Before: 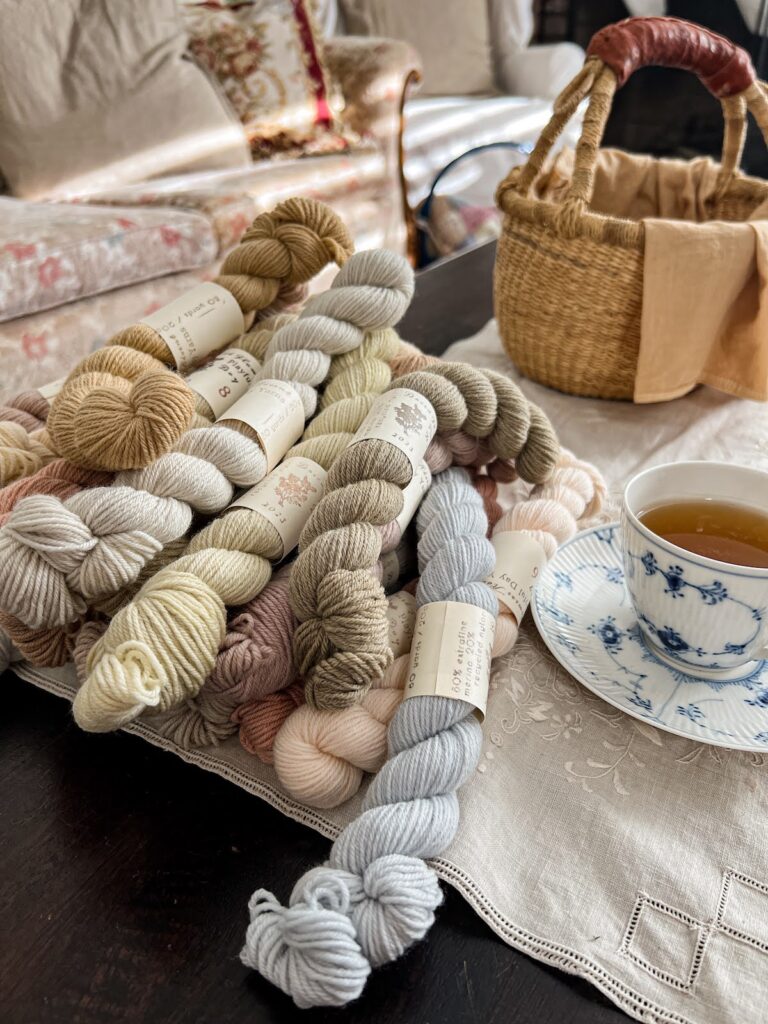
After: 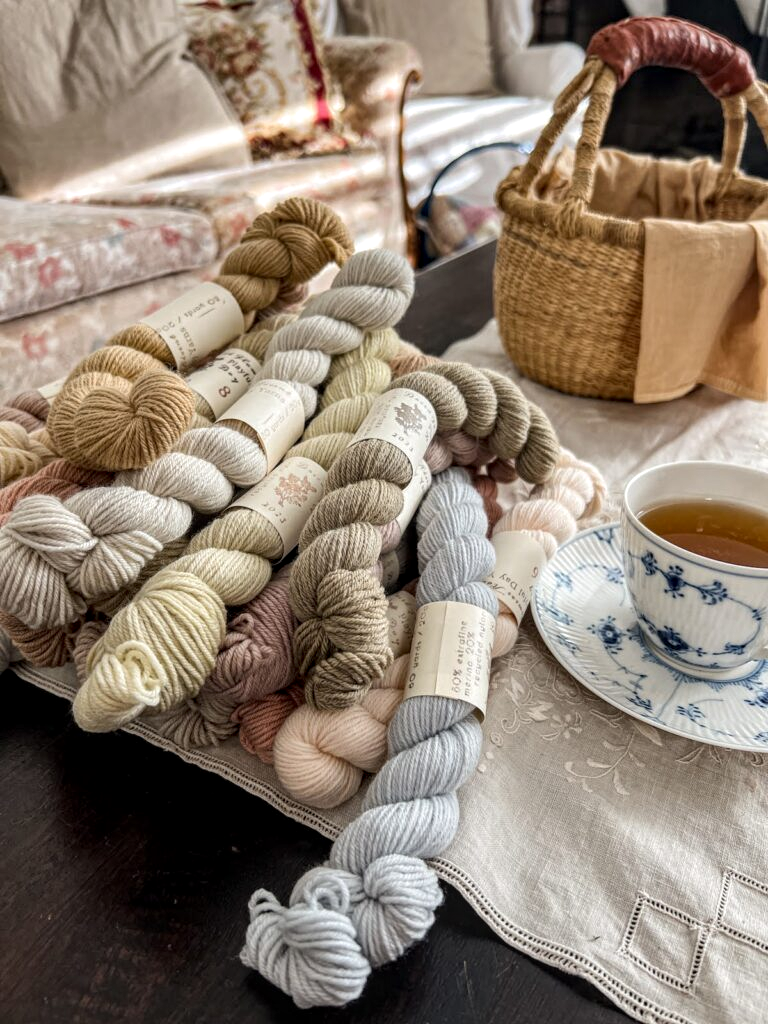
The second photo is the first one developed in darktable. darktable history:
color balance: contrast -0.5%
local contrast: detail 130%
tone equalizer: on, module defaults
